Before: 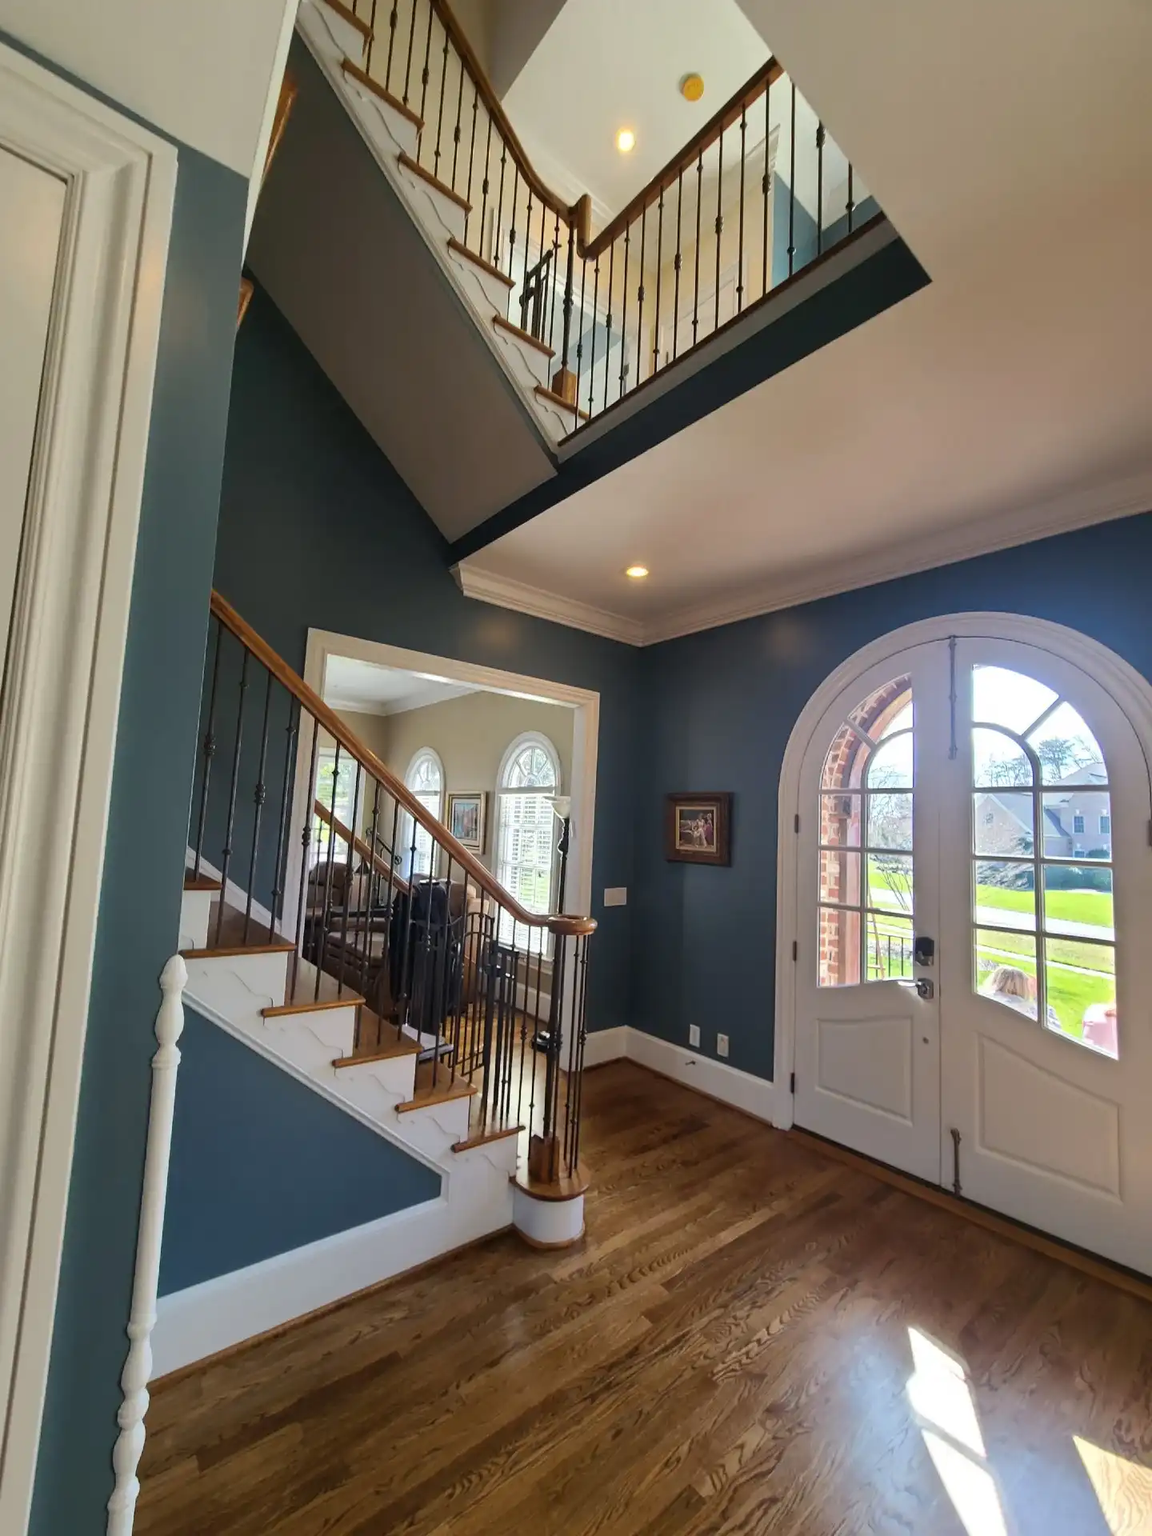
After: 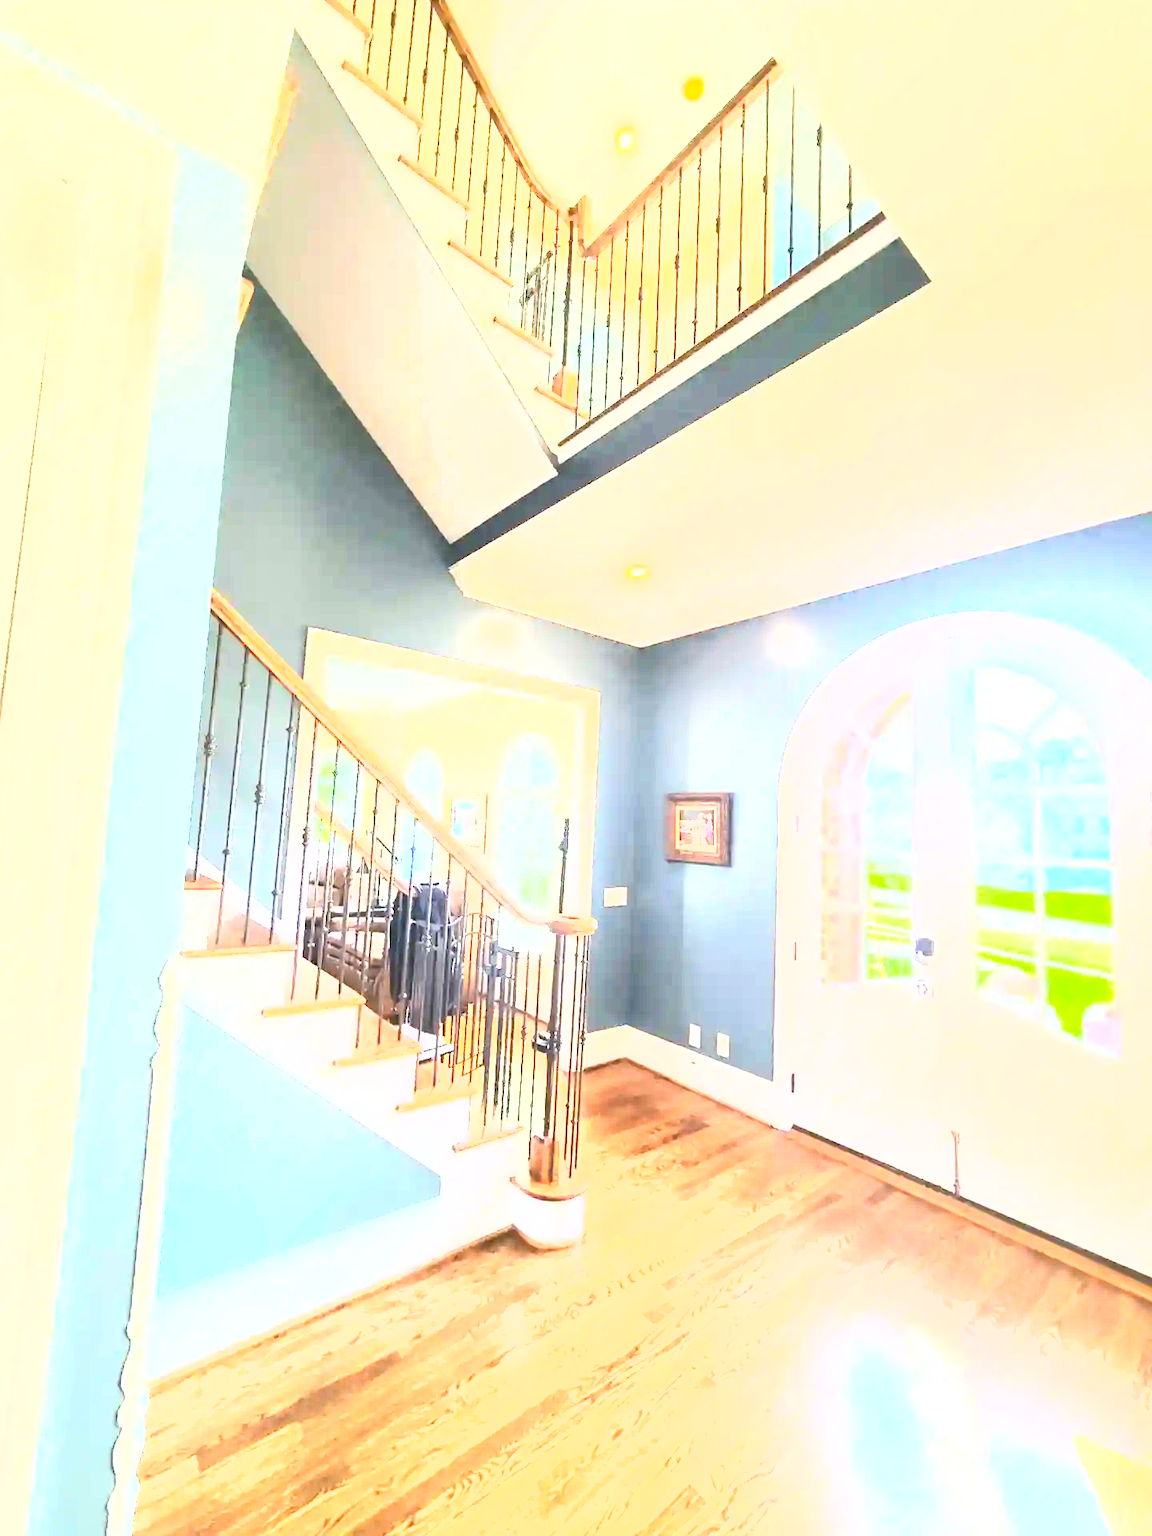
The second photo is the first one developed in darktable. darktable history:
exposure: black level correction 0, exposure 4.039 EV, compensate highlight preservation false
shadows and highlights: shadows 0.252, highlights 38.23
